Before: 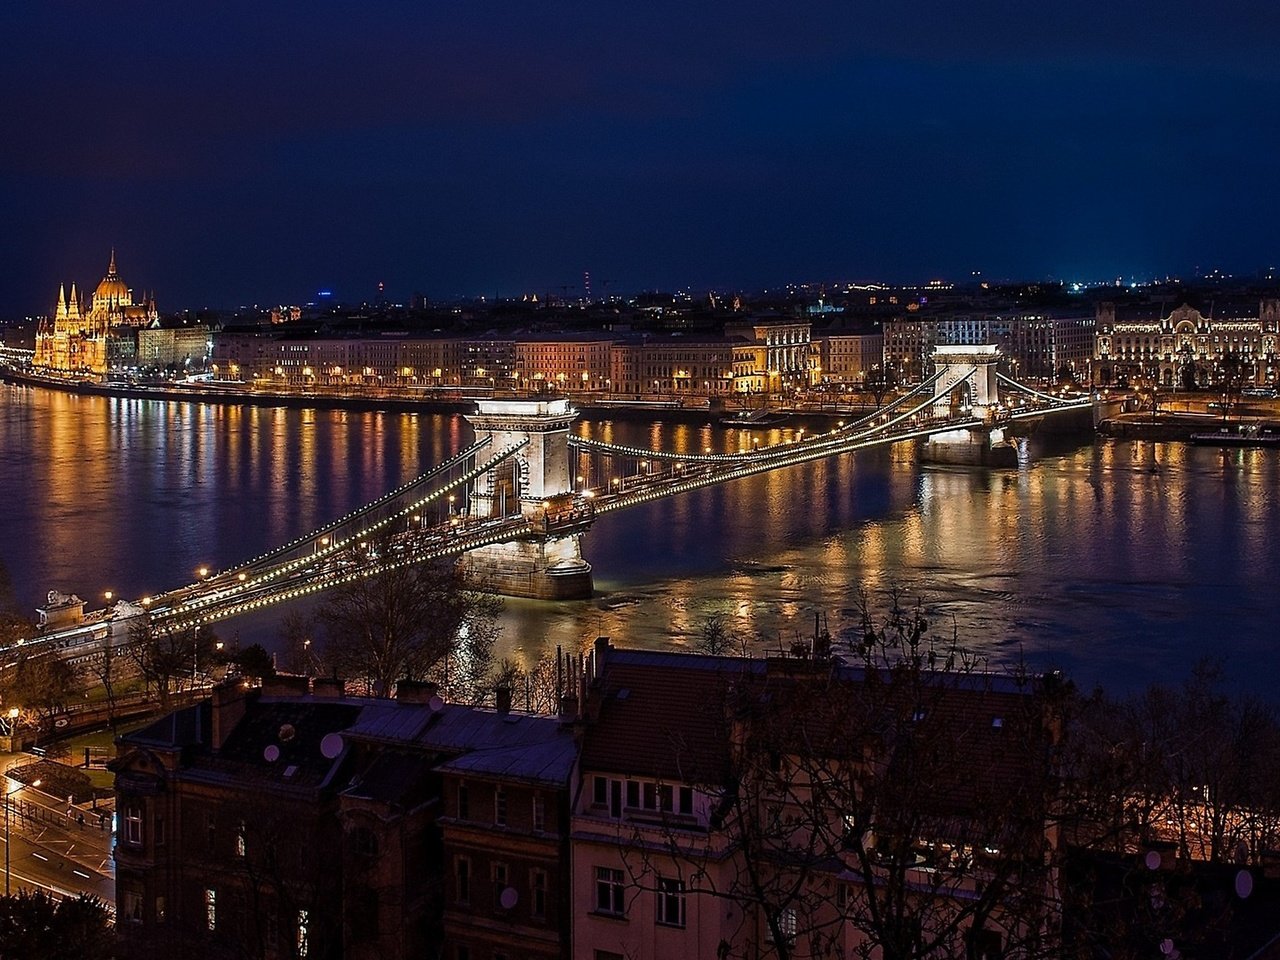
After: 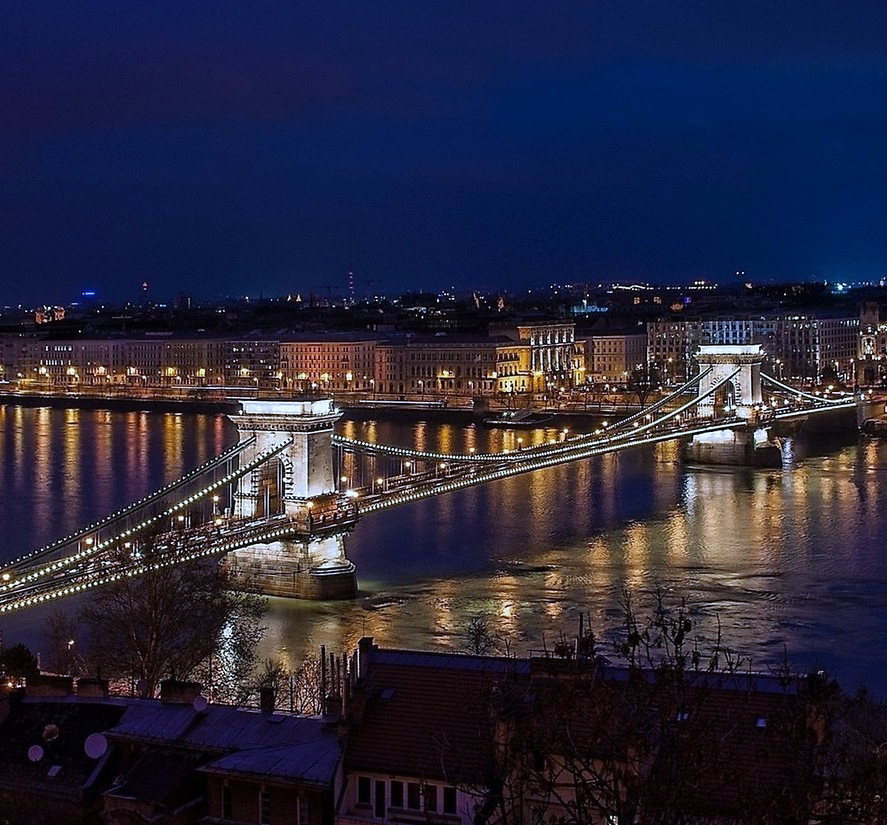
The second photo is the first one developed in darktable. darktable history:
white balance: red 0.948, green 1.02, blue 1.176
crop: left 18.479%, right 12.2%, bottom 13.971%
